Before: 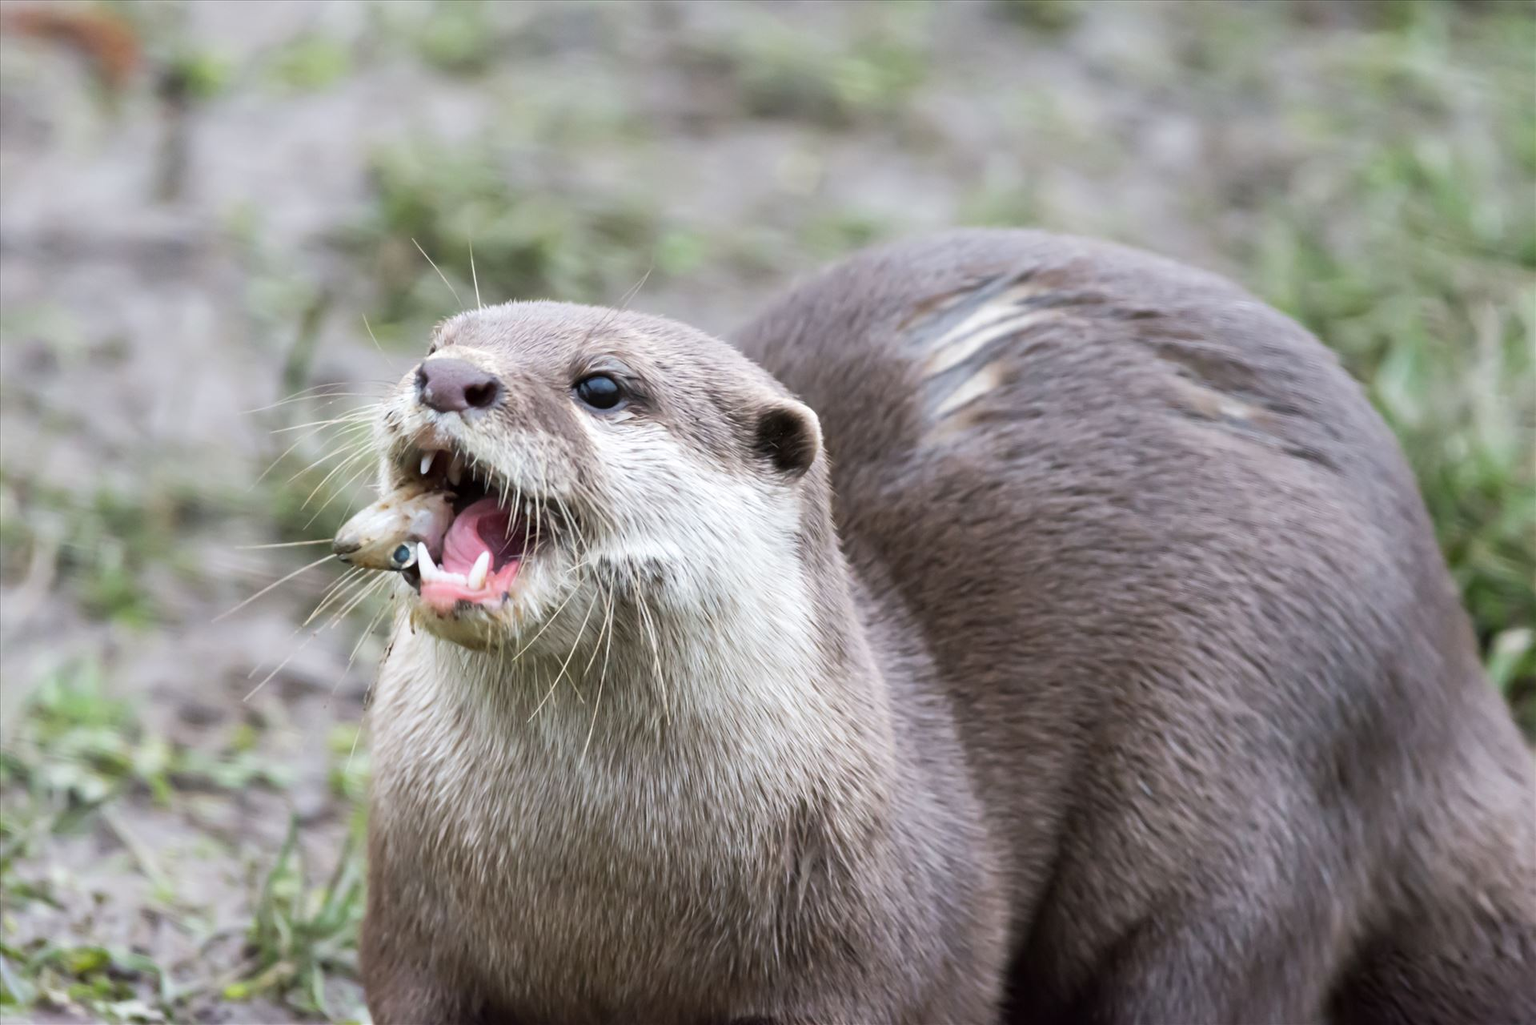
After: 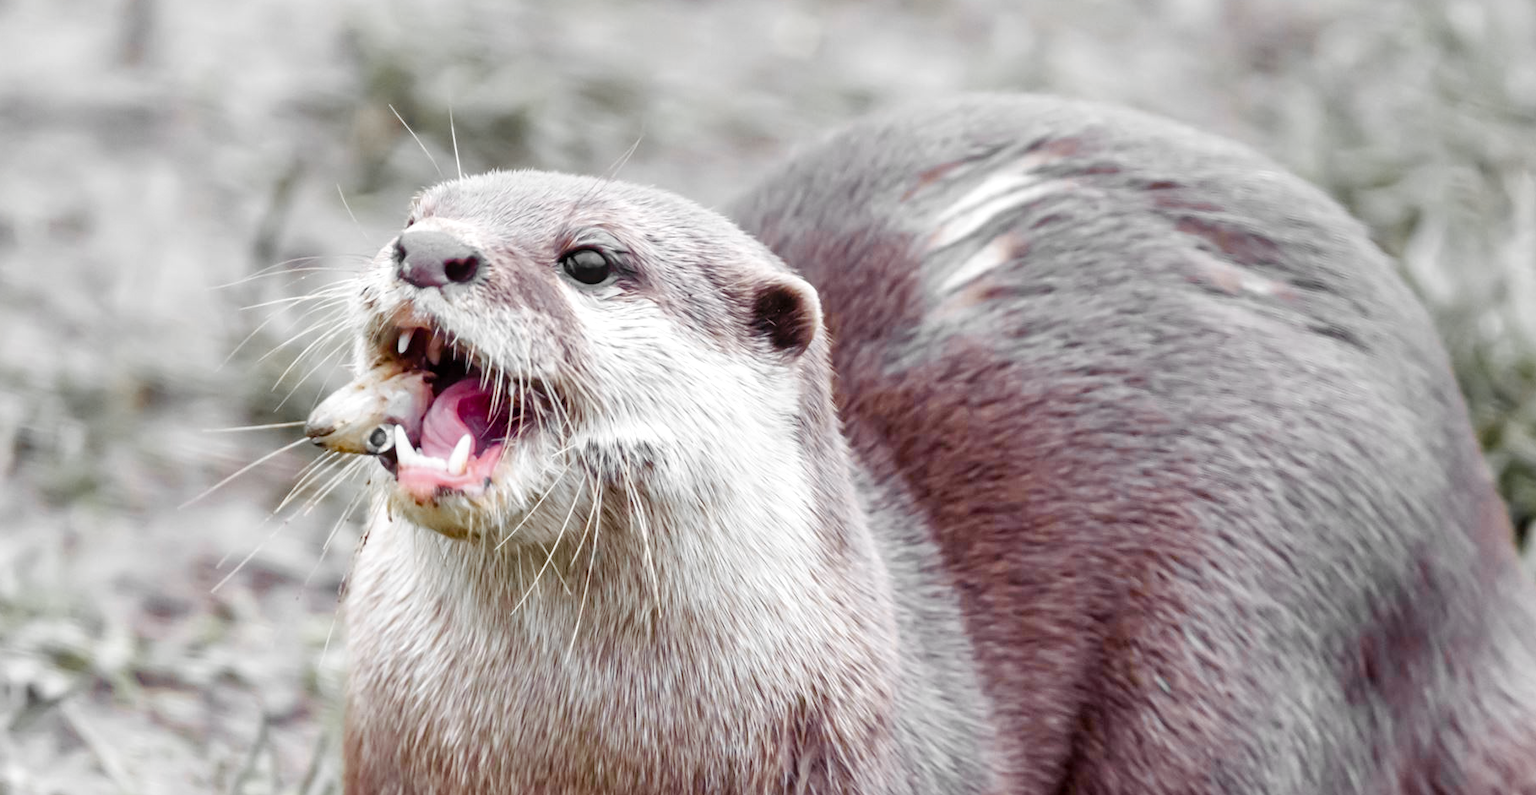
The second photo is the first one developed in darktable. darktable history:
crop and rotate: left 2.878%, top 13.658%, right 2.284%, bottom 12.705%
tone curve: curves: ch0 [(0, 0) (0.051, 0.047) (0.102, 0.099) (0.228, 0.275) (0.432, 0.535) (0.695, 0.778) (0.908, 0.946) (1, 1)]; ch1 [(0, 0) (0.339, 0.298) (0.402, 0.363) (0.453, 0.413) (0.485, 0.469) (0.494, 0.493) (0.504, 0.501) (0.525, 0.534) (0.563, 0.595) (0.597, 0.638) (1, 1)]; ch2 [(0, 0) (0.48, 0.48) (0.504, 0.5) (0.539, 0.554) (0.59, 0.63) (0.642, 0.684) (0.824, 0.815) (1, 1)], preserve colors none
color balance rgb: shadows lift › luminance 0.254%, shadows lift › chroma 6.708%, shadows lift › hue 299.33°, highlights gain › chroma 0.111%, highlights gain › hue 330.77°, perceptual saturation grading › global saturation 20%, perceptual saturation grading › highlights -49.354%, perceptual saturation grading › shadows 25.563%, global vibrance 39.753%
local contrast: on, module defaults
color zones: curves: ch0 [(0, 0.447) (0.184, 0.543) (0.323, 0.476) (0.429, 0.445) (0.571, 0.443) (0.714, 0.451) (0.857, 0.452) (1, 0.447)]; ch1 [(0, 0.464) (0.176, 0.46) (0.287, 0.177) (0.429, 0.002) (0.571, 0) (0.714, 0) (0.857, 0) (1, 0.464)]
